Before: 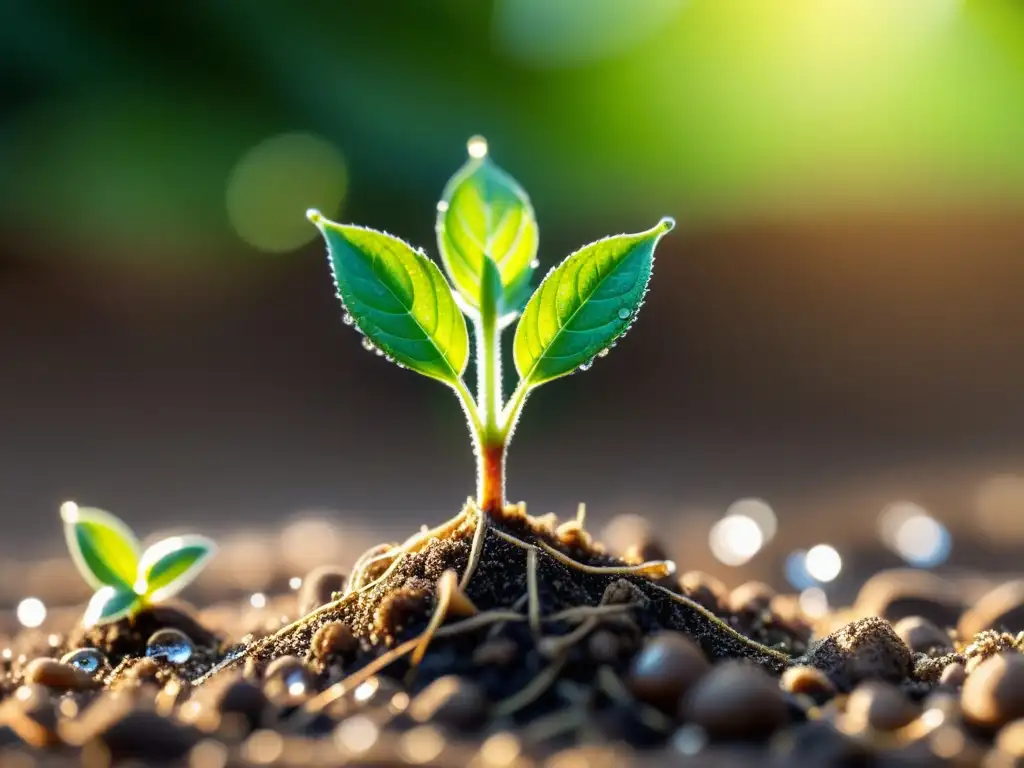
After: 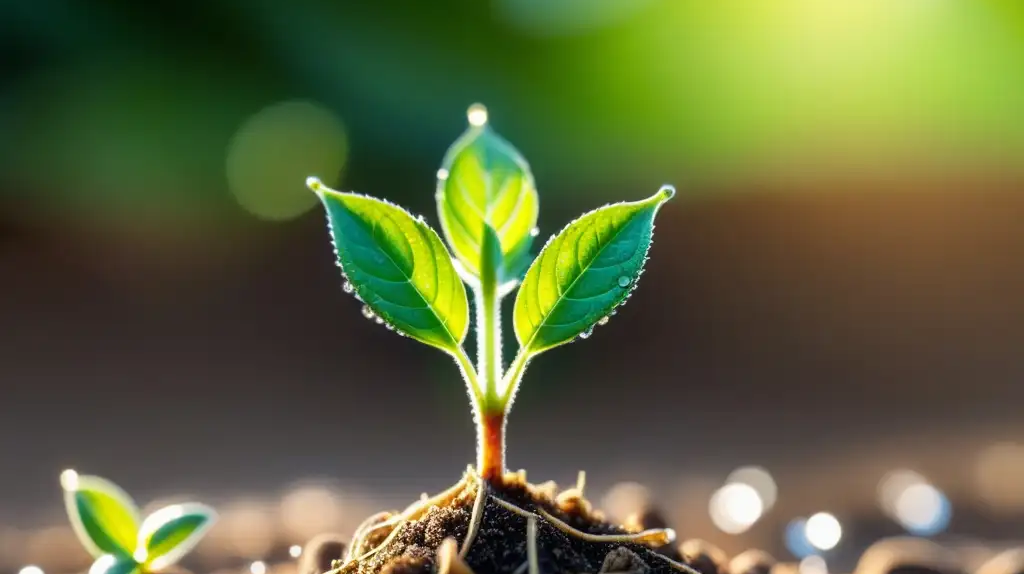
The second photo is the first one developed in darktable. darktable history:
crop: top 4.251%, bottom 20.981%
